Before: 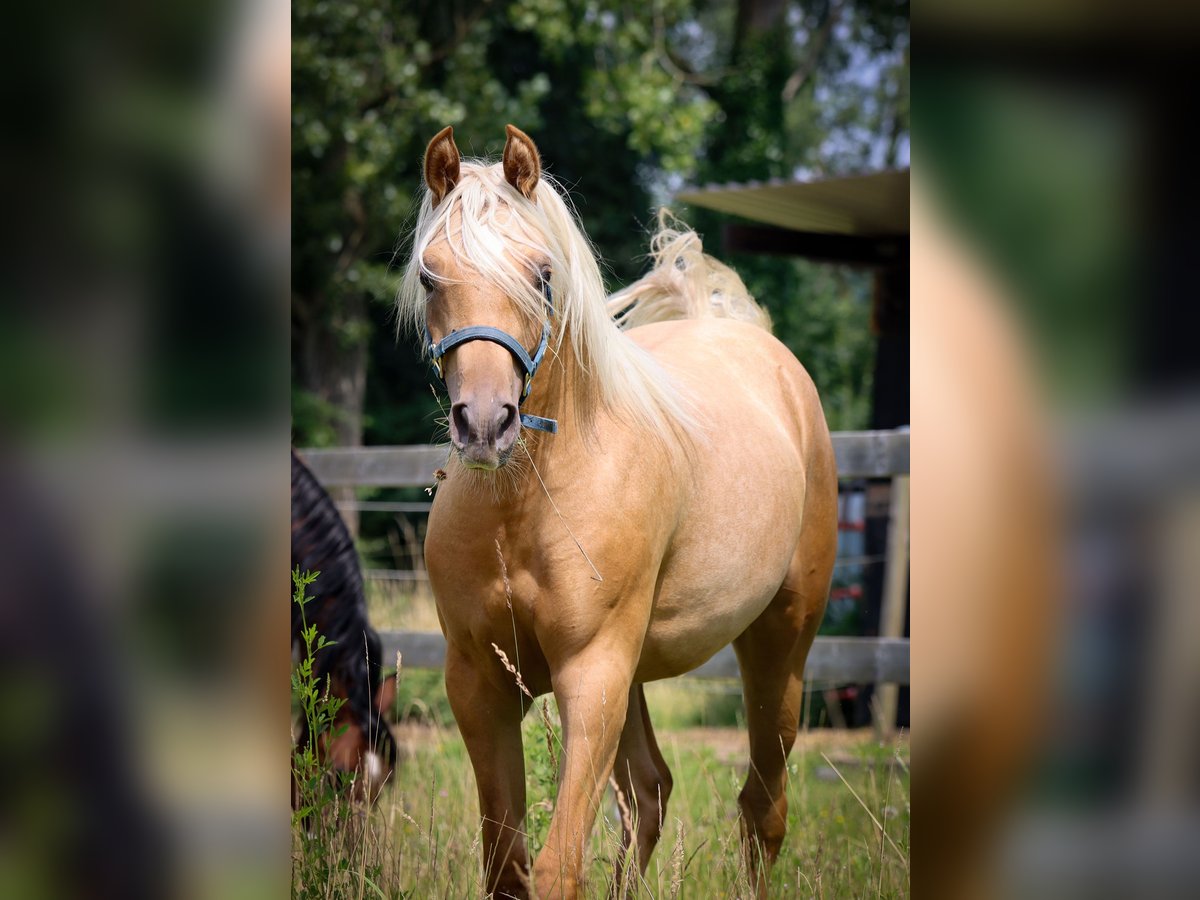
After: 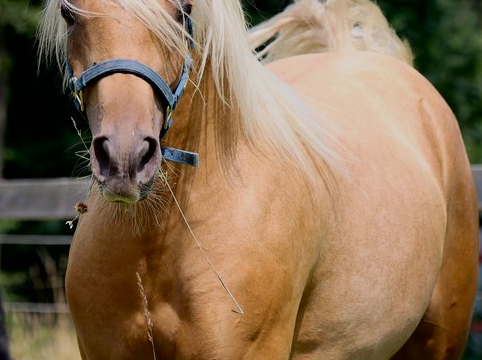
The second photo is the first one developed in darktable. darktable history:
crop: left 29.995%, top 29.771%, right 29.773%, bottom 30.128%
filmic rgb: black relative exposure -7.99 EV, white relative exposure 3.84 EV, threshold 5.94 EV, hardness 4.31, color science v6 (2022), enable highlight reconstruction true
contrast brightness saturation: contrast 0.069, brightness -0.128, saturation 0.047
